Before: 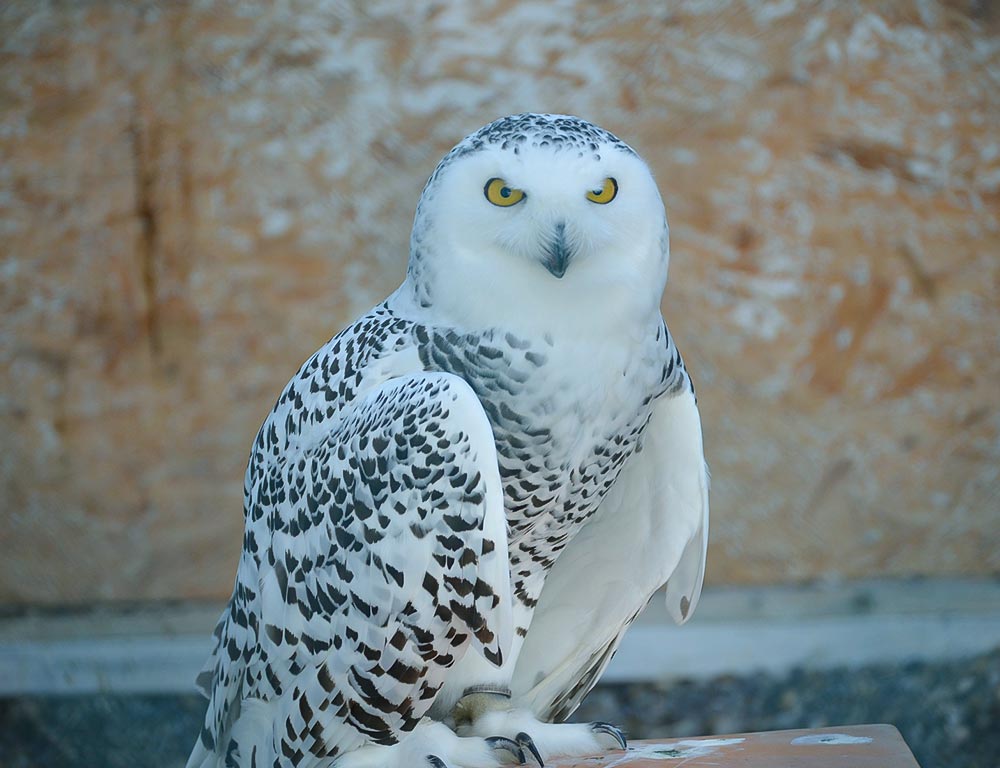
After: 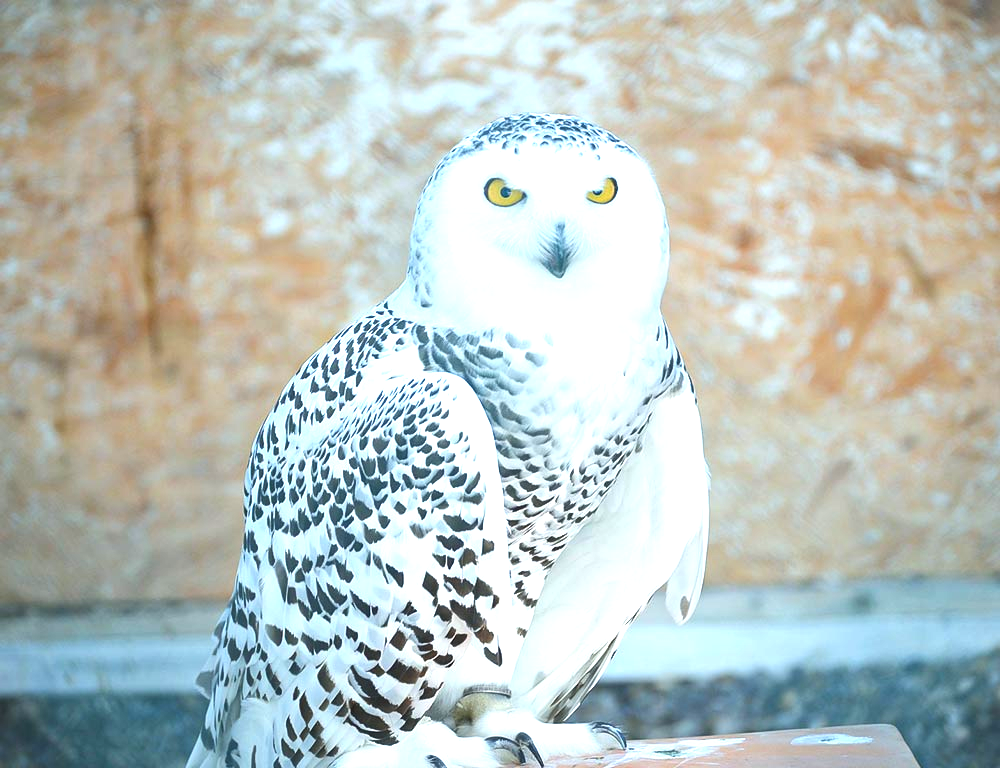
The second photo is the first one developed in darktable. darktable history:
exposure: black level correction -0.002, exposure 1.359 EV, compensate highlight preservation false
